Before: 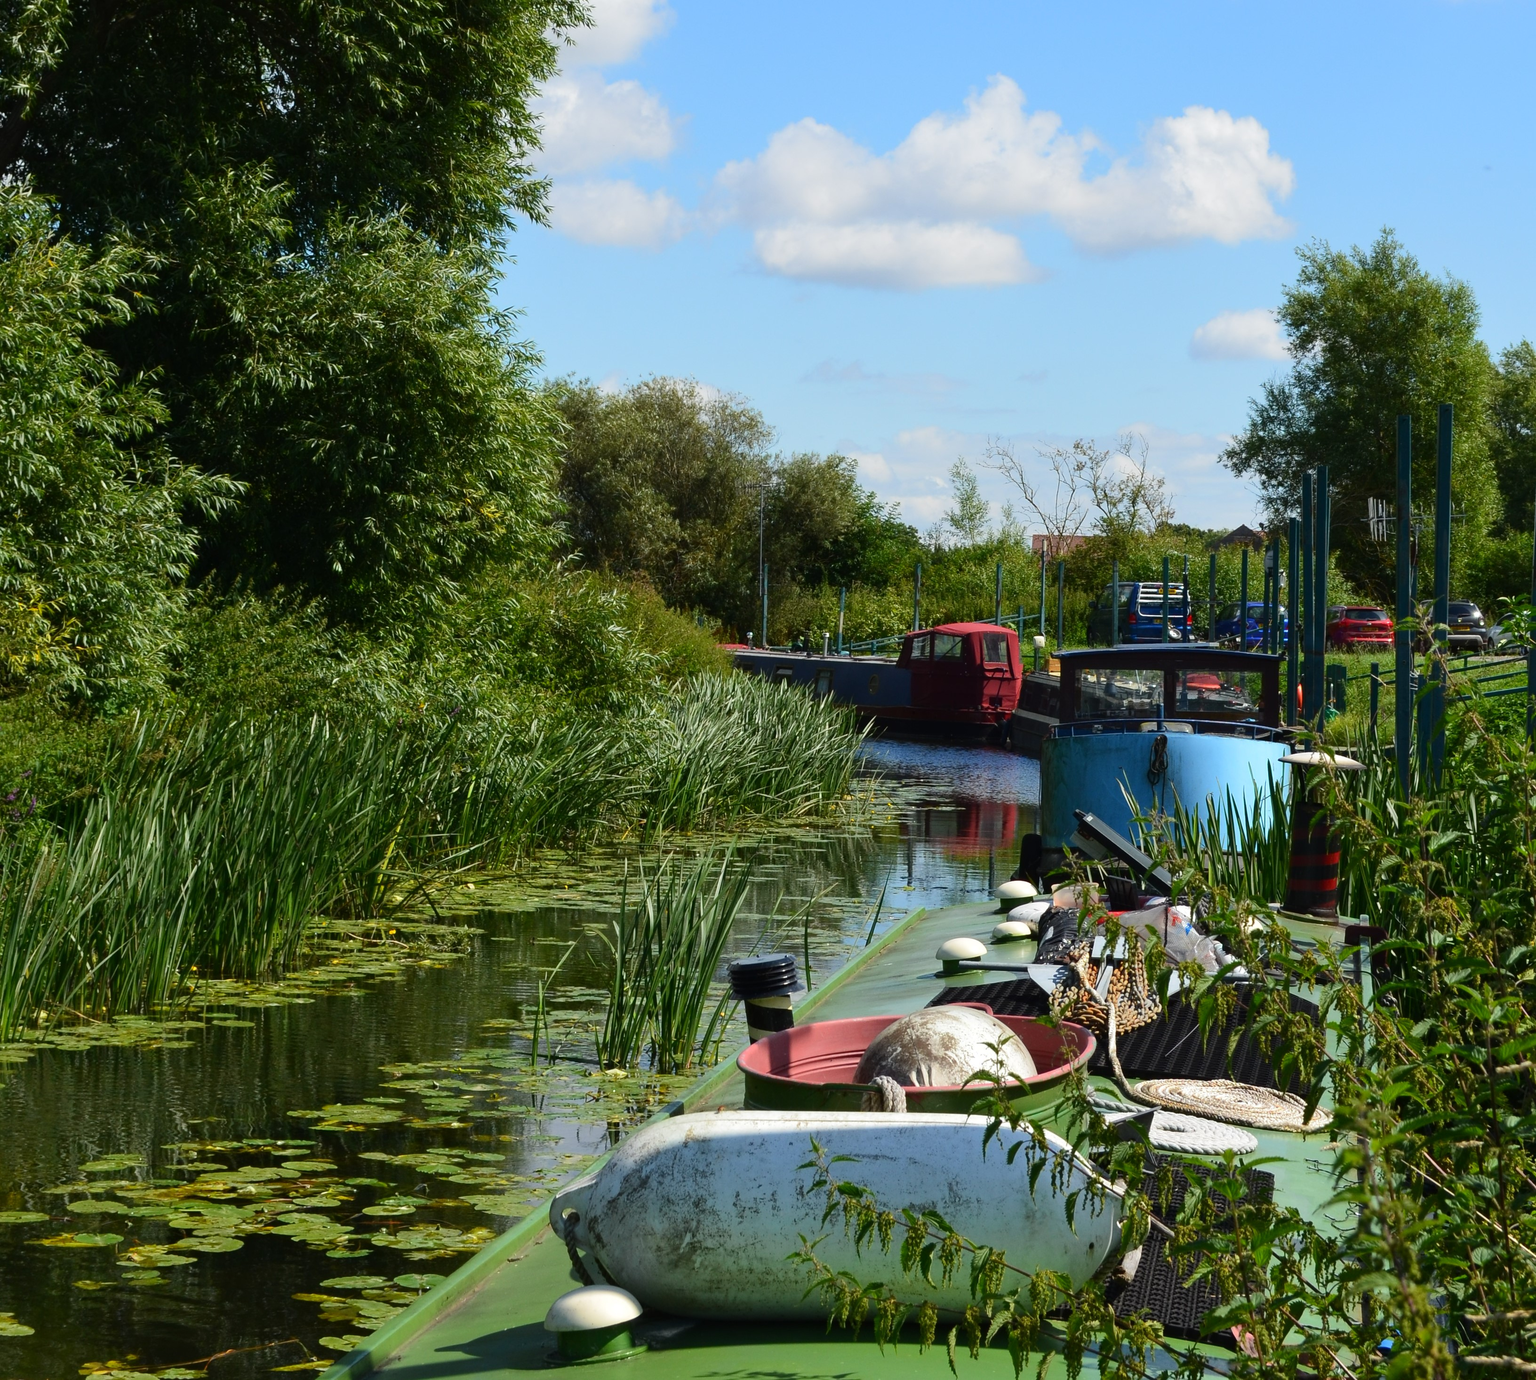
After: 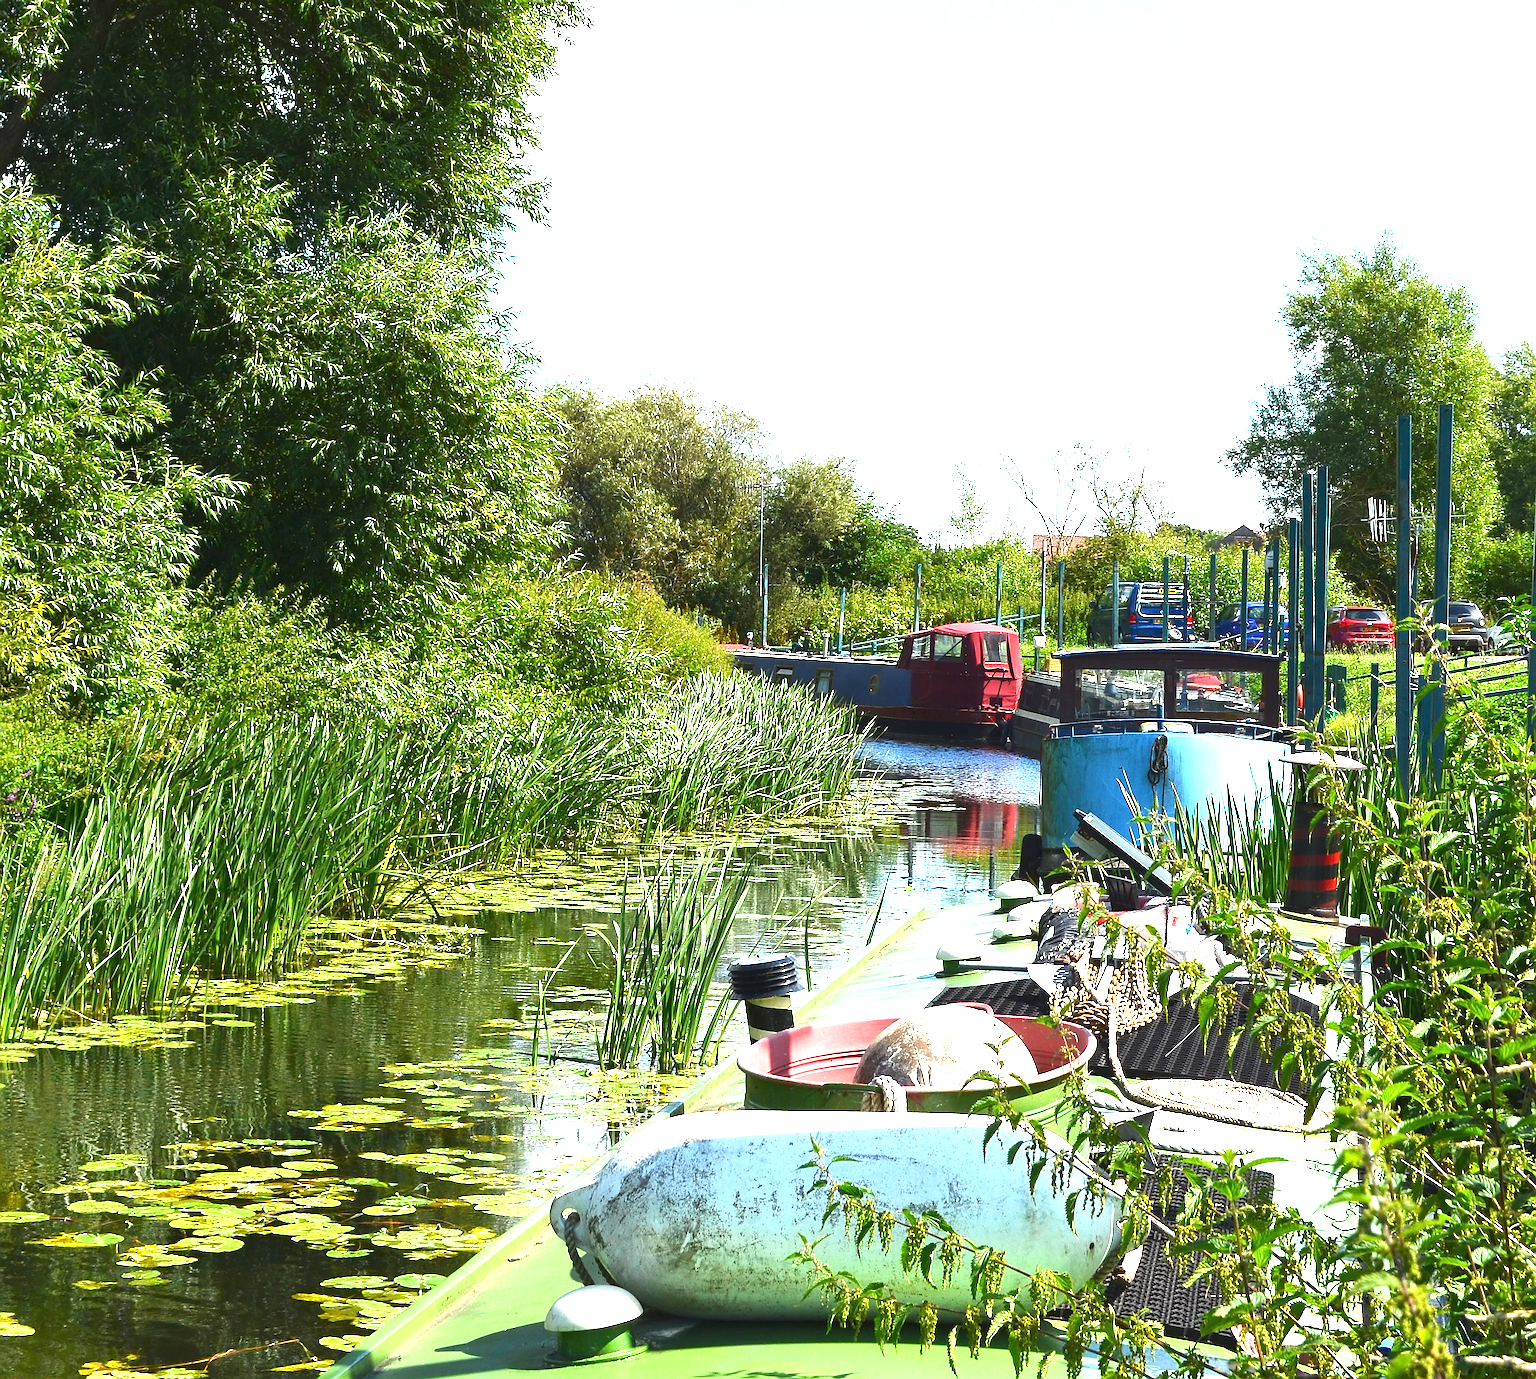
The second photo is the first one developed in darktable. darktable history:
sharpen: radius 1.395, amount 1.235, threshold 0.665
exposure: black level correction 0, exposure 2.097 EV, compensate exposure bias true, compensate highlight preservation false
